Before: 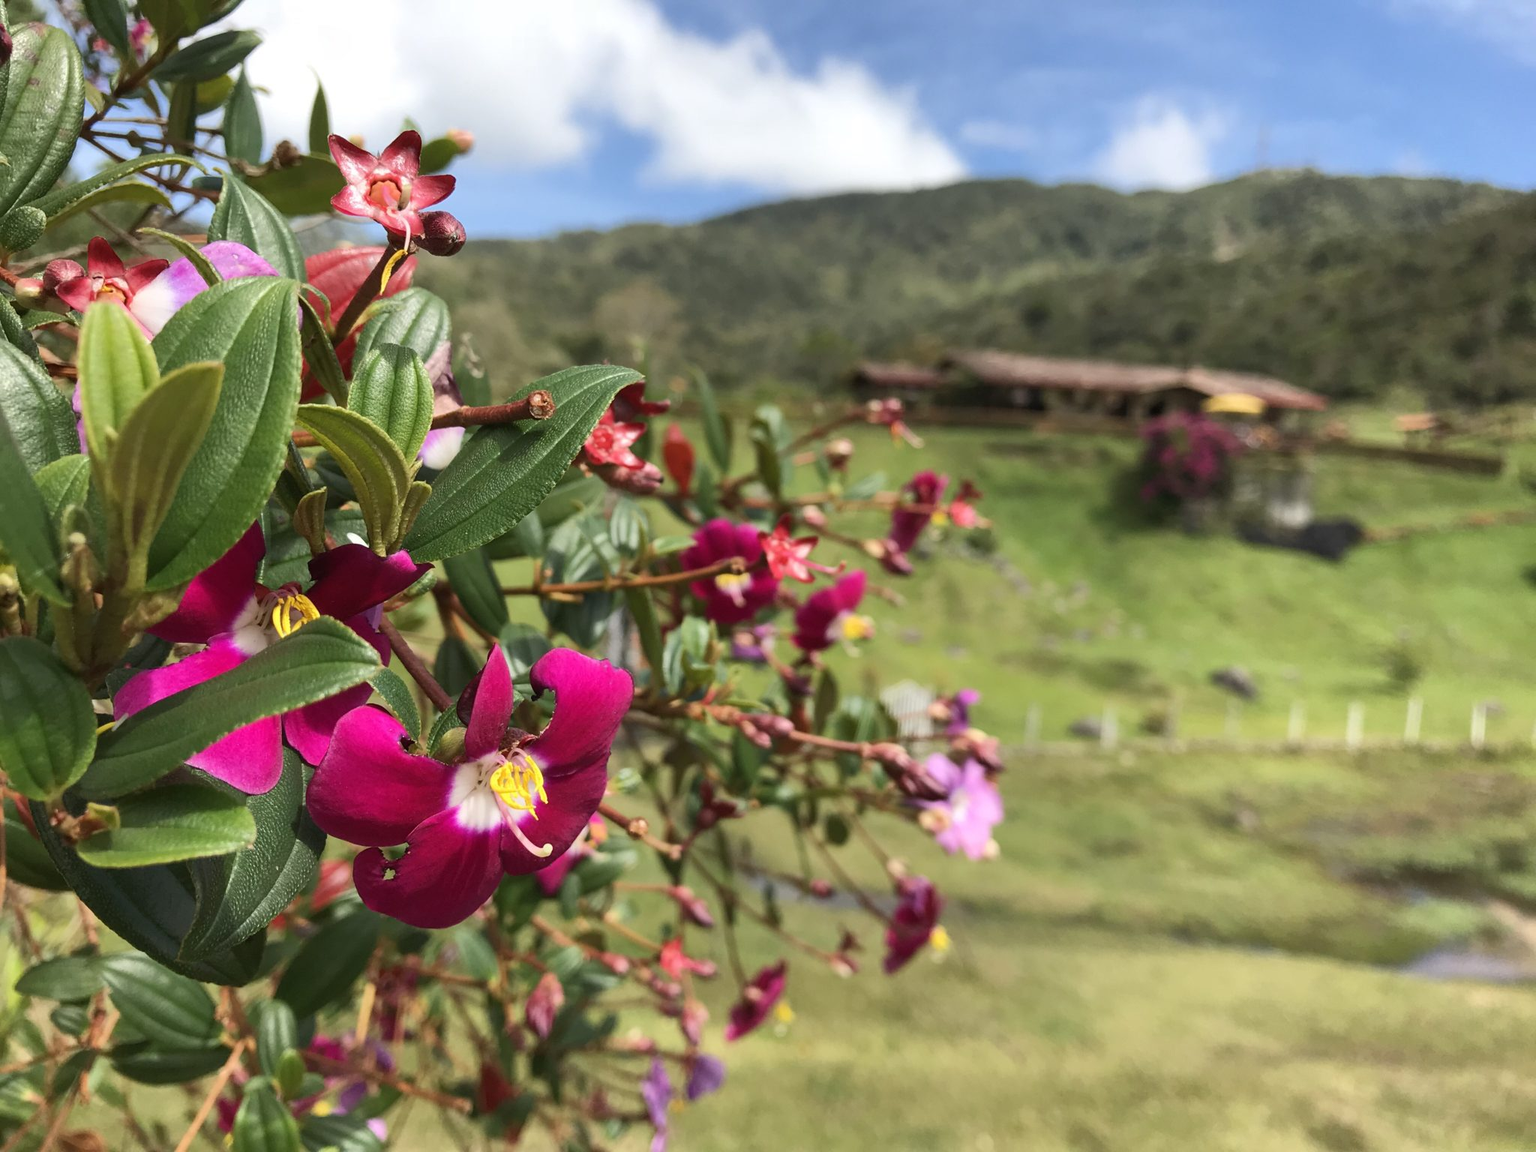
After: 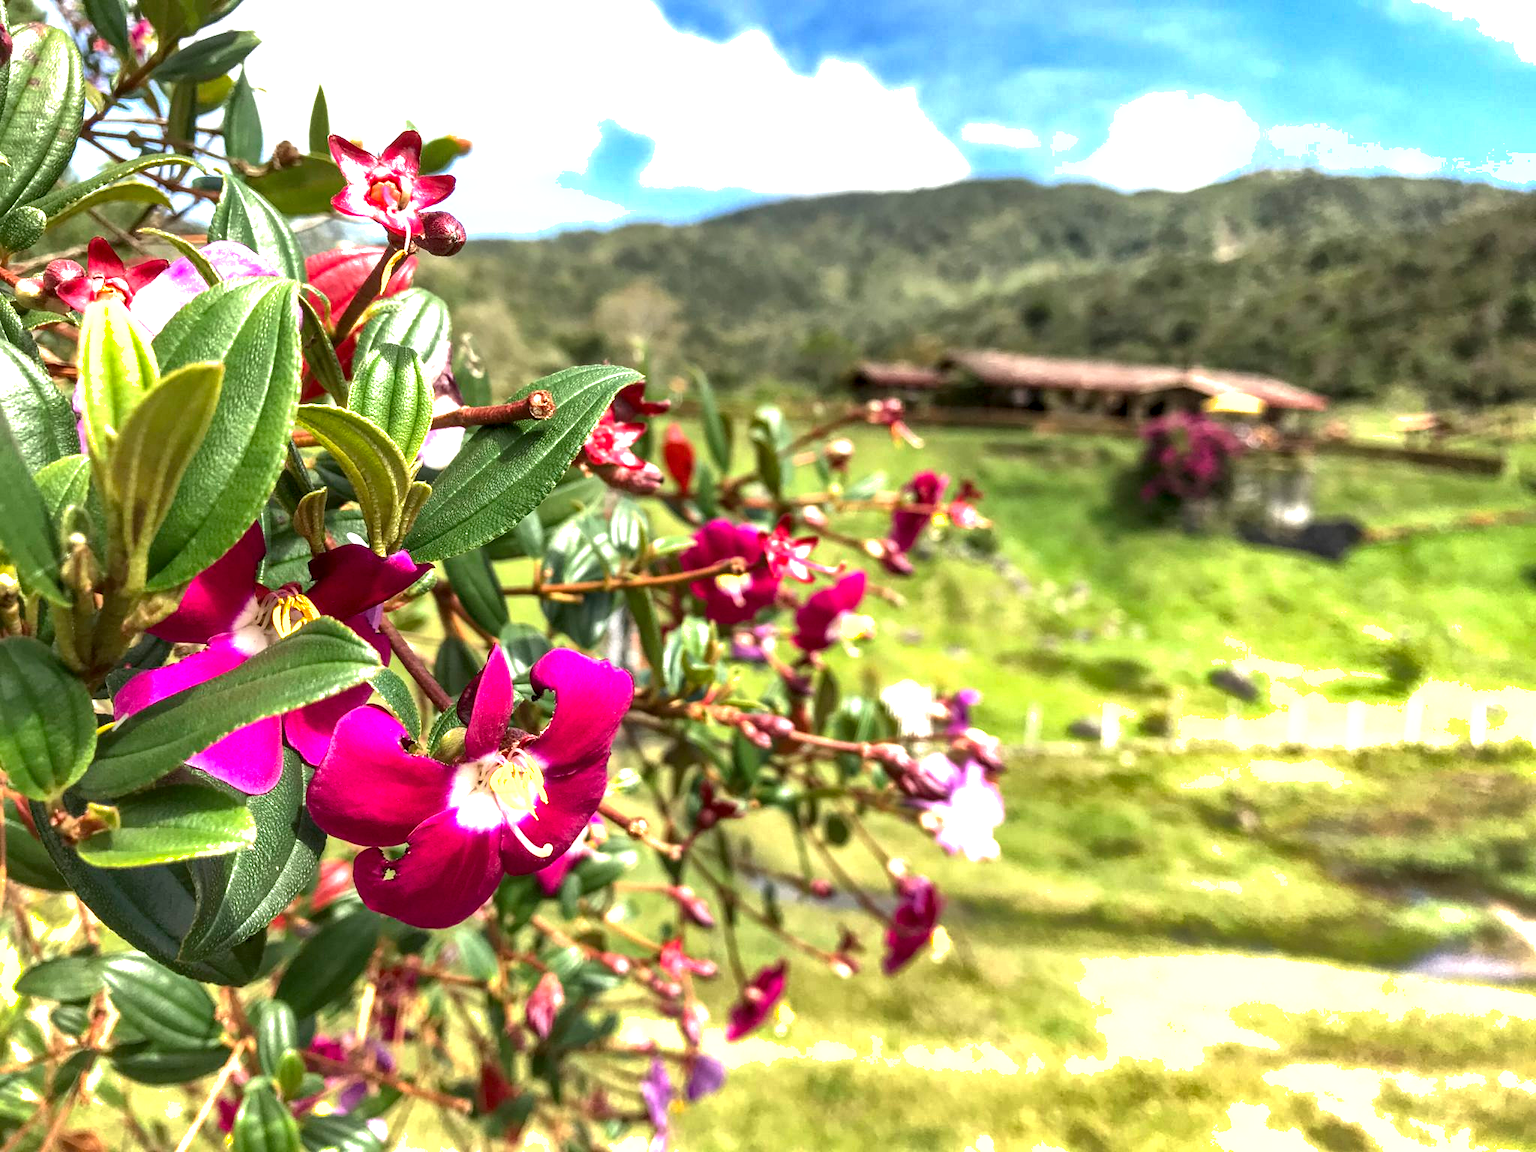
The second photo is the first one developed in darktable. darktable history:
local contrast: detail 160%
tone equalizer: on, module defaults
shadows and highlights: highlights color adjustment 55.11%
exposure: black level correction 0.001, exposure 1.117 EV, compensate exposure bias true, compensate highlight preservation false
